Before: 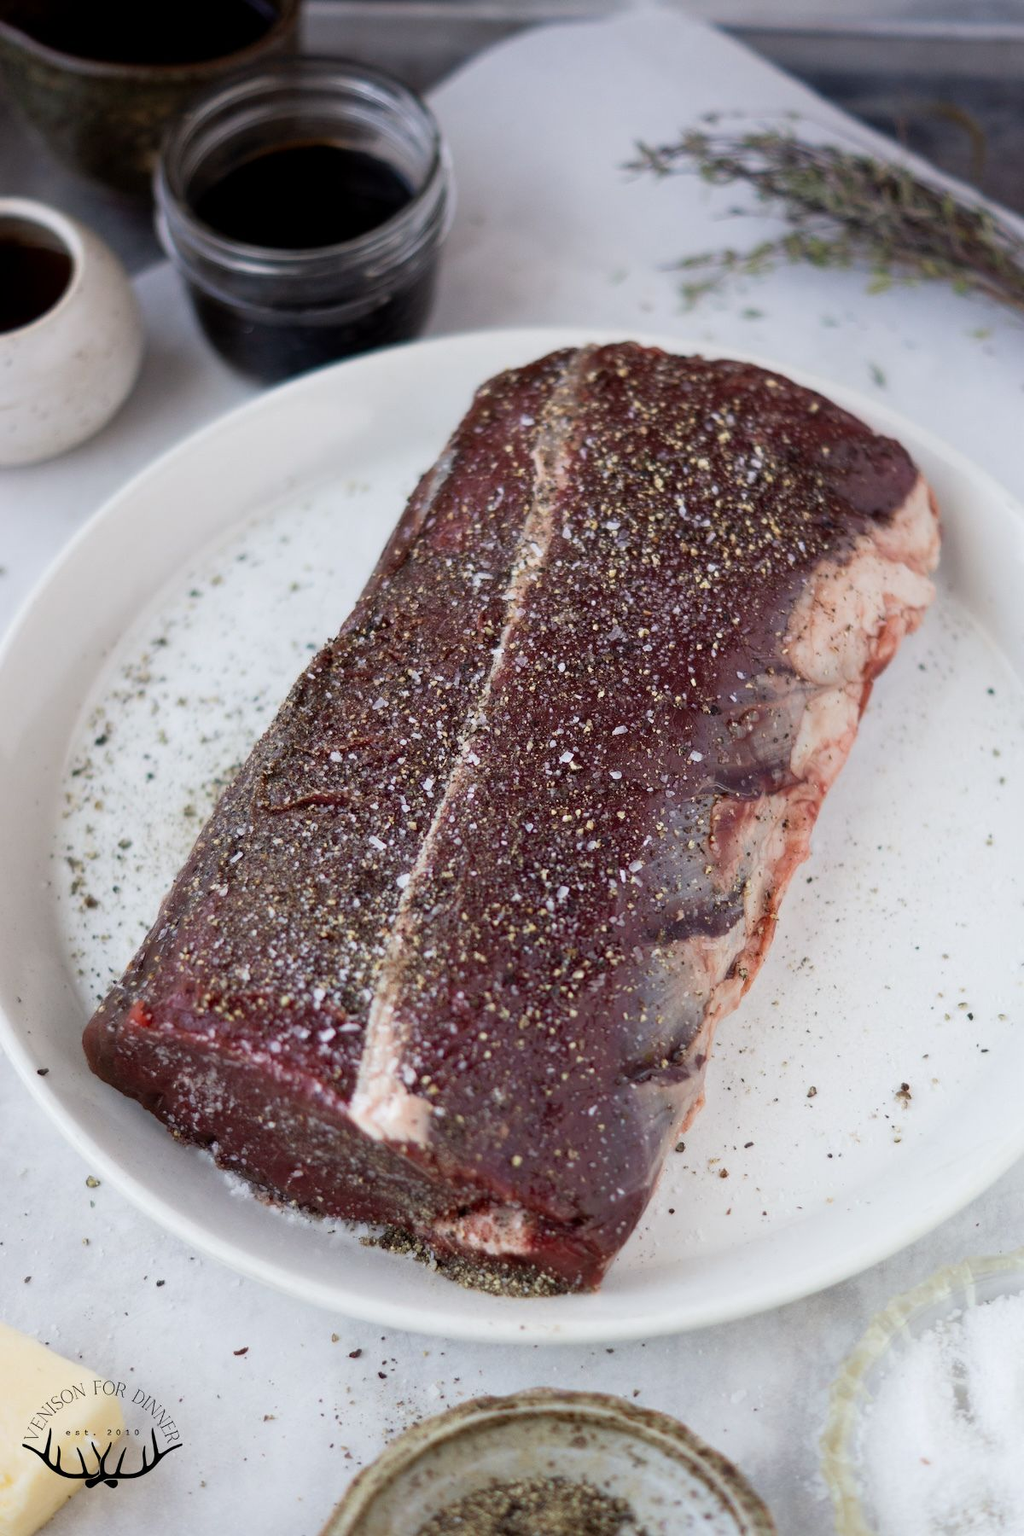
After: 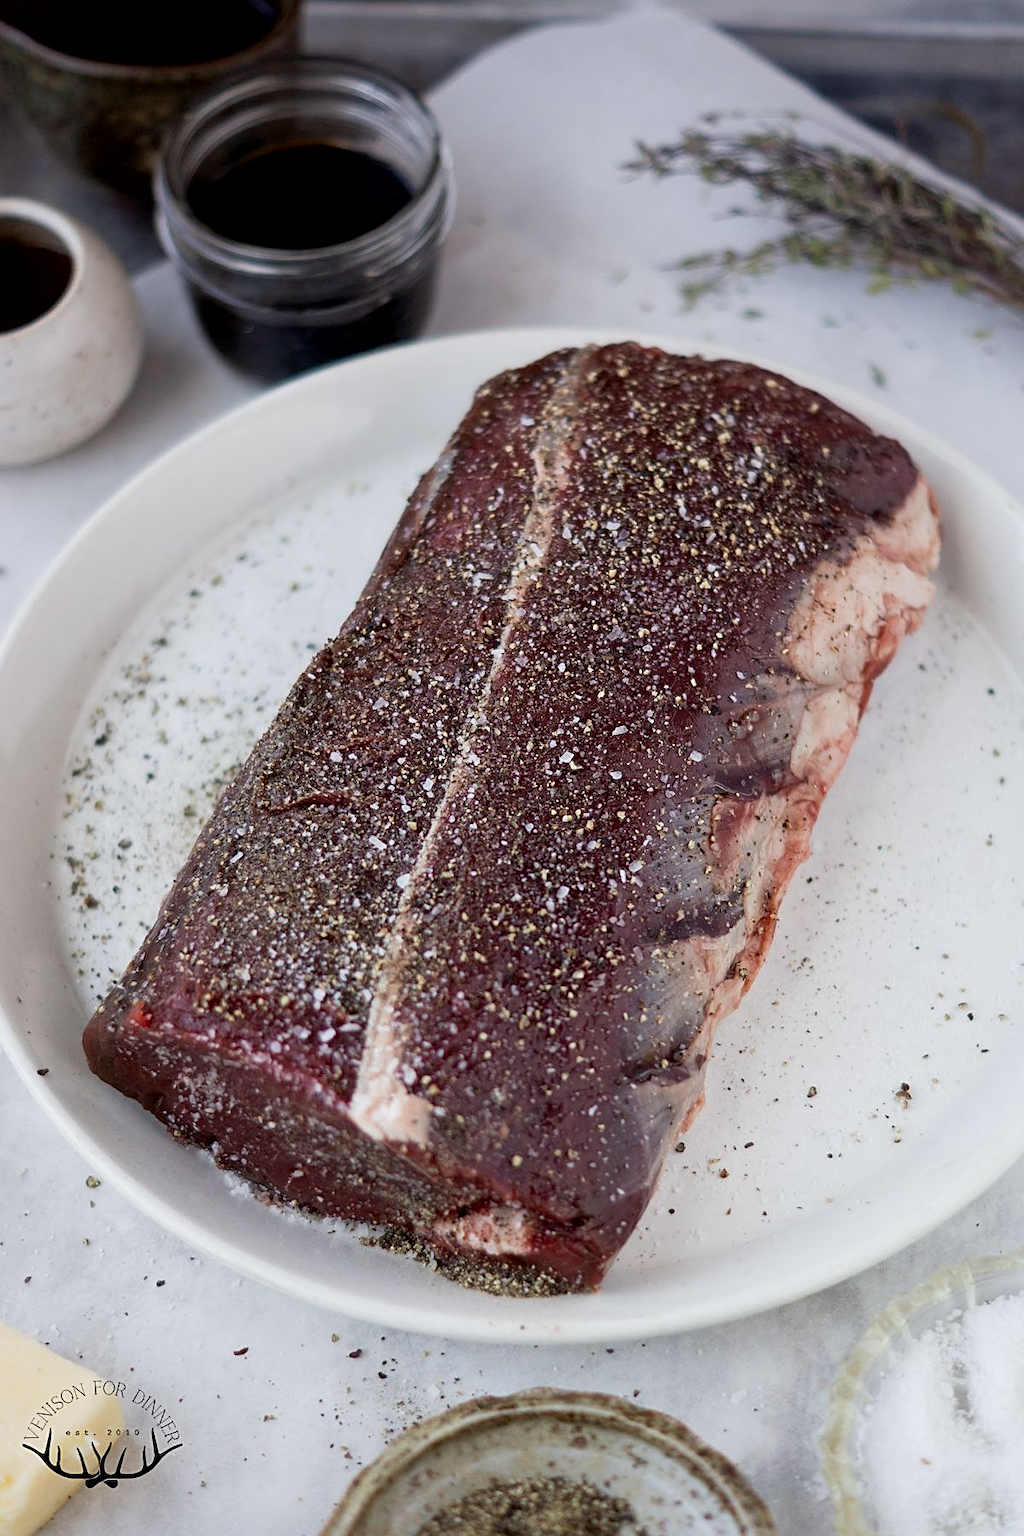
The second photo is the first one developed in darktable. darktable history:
exposure: black level correction 0.002, exposure -0.1 EV, compensate highlight preservation false
local contrast: mode bilateral grid, contrast 20, coarseness 50, detail 120%, midtone range 0.2
sharpen: on, module defaults
